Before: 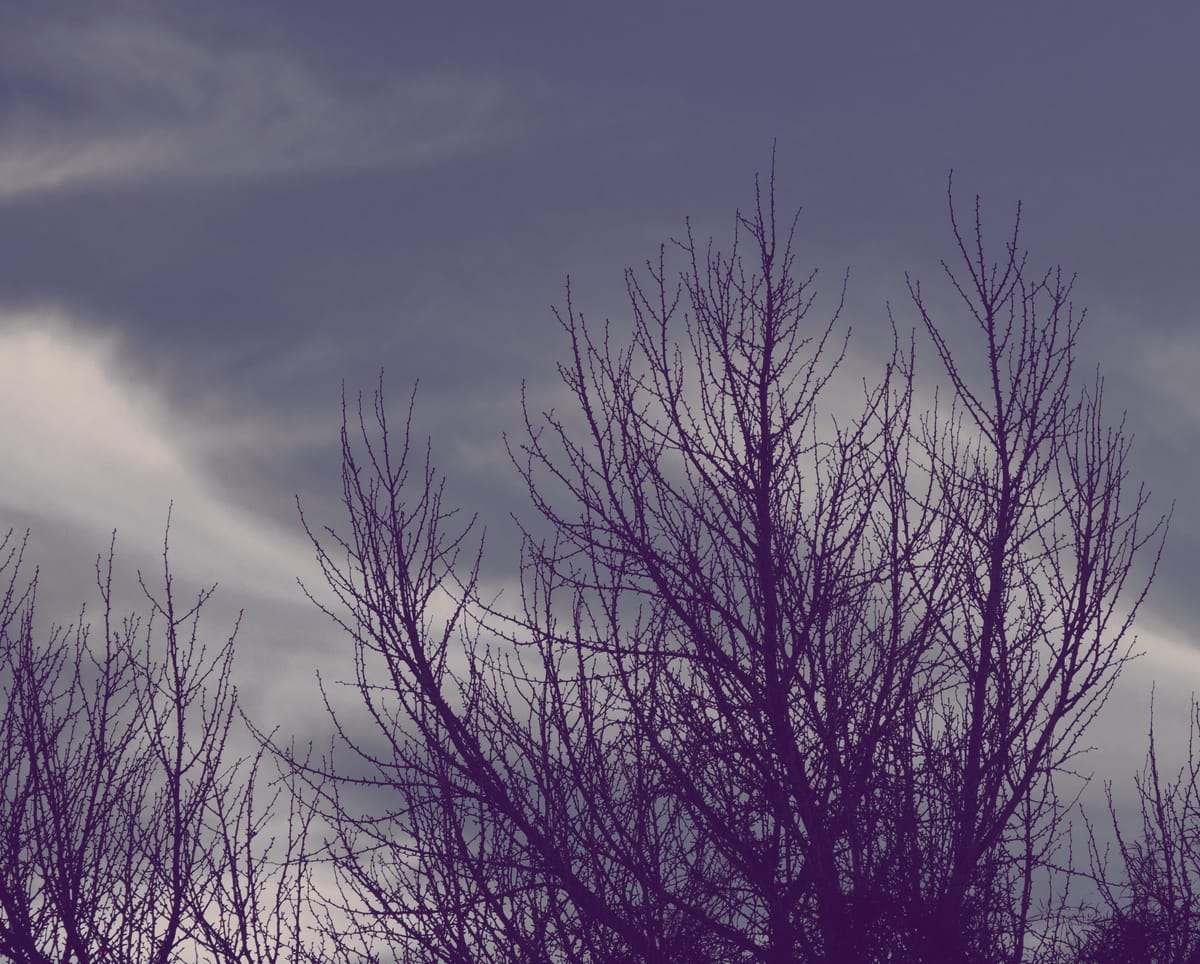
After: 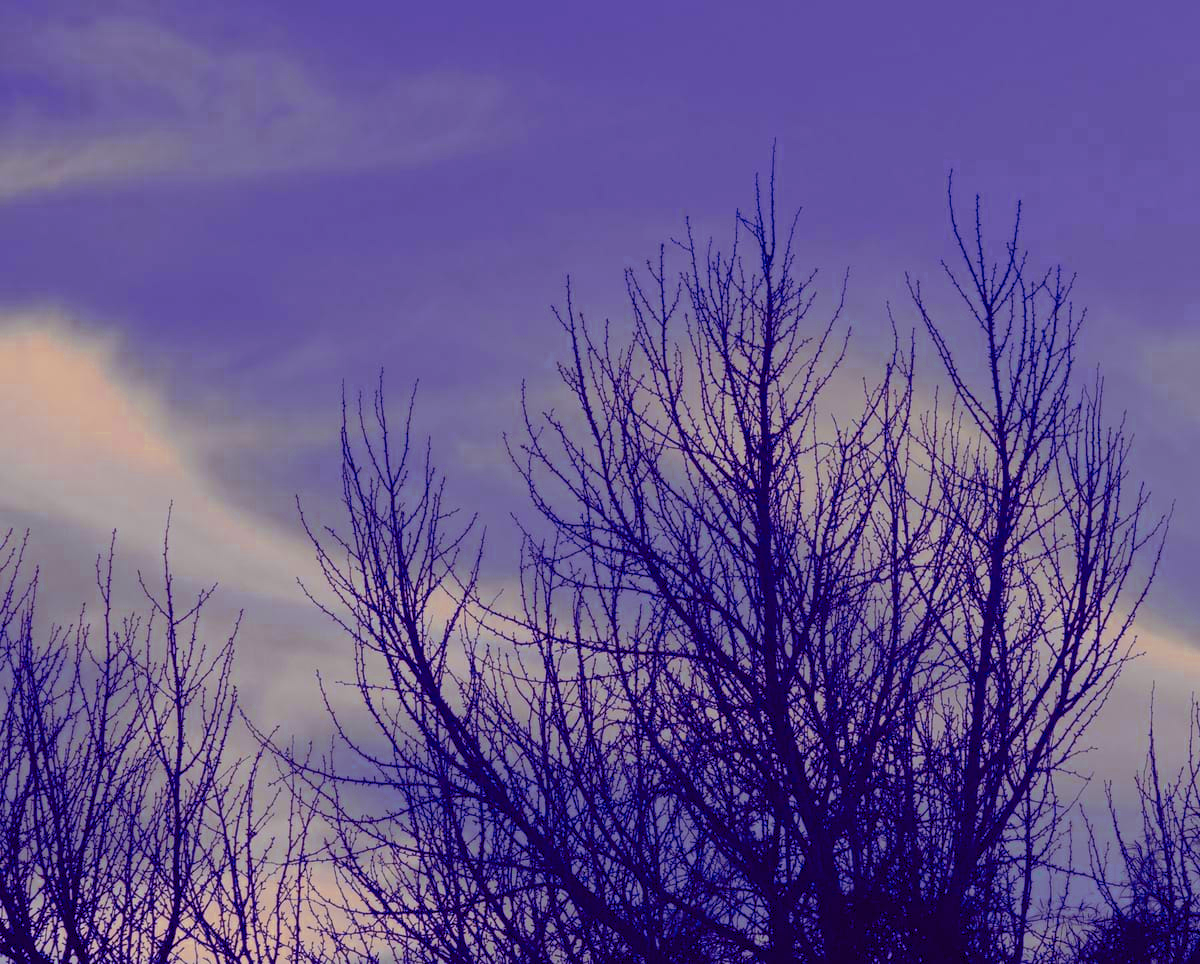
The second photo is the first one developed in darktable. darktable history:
color zones: curves: ch0 [(0, 0.363) (0.128, 0.373) (0.25, 0.5) (0.402, 0.407) (0.521, 0.525) (0.63, 0.559) (0.729, 0.662) (0.867, 0.471)]; ch1 [(0, 0.515) (0.136, 0.618) (0.25, 0.5) (0.378, 0) (0.516, 0) (0.622, 0.593) (0.737, 0.819) (0.87, 0.593)]; ch2 [(0, 0.529) (0.128, 0.471) (0.282, 0.451) (0.386, 0.662) (0.516, 0.525) (0.633, 0.554) (0.75, 0.62) (0.875, 0.441)]
color balance rgb: global offset › luminance -0.872%, linear chroma grading › shadows 17.171%, linear chroma grading › highlights 59.986%, linear chroma grading › global chroma 49.475%, perceptual saturation grading › global saturation 9.73%, global vibrance 20%
